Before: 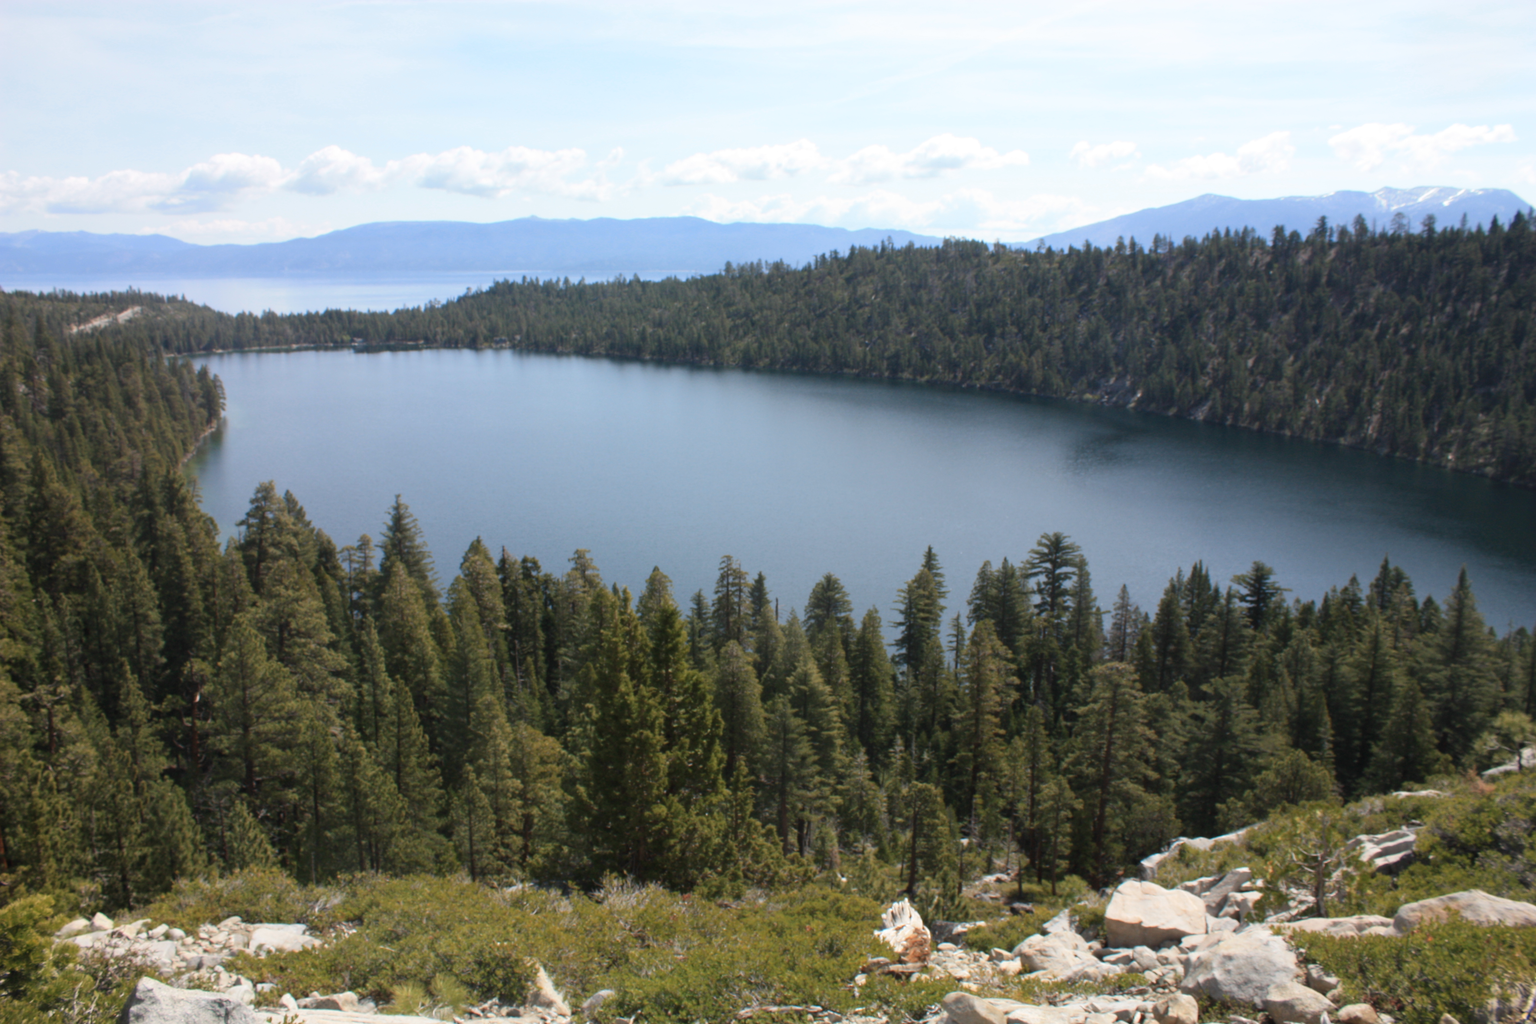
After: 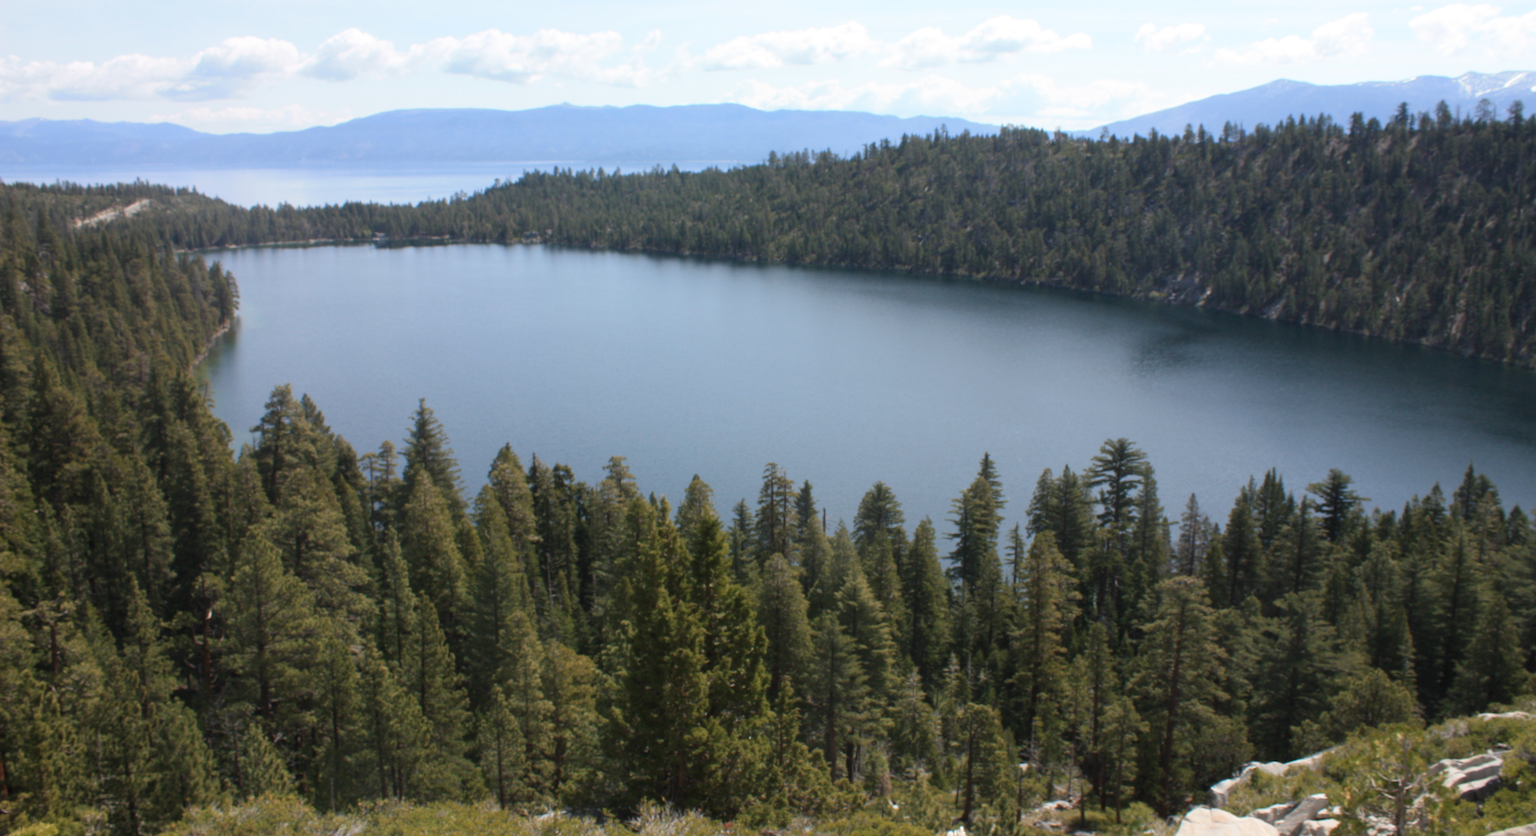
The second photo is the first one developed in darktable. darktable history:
crop and rotate: angle 0.031°, top 11.661%, right 5.66%, bottom 11.302%
